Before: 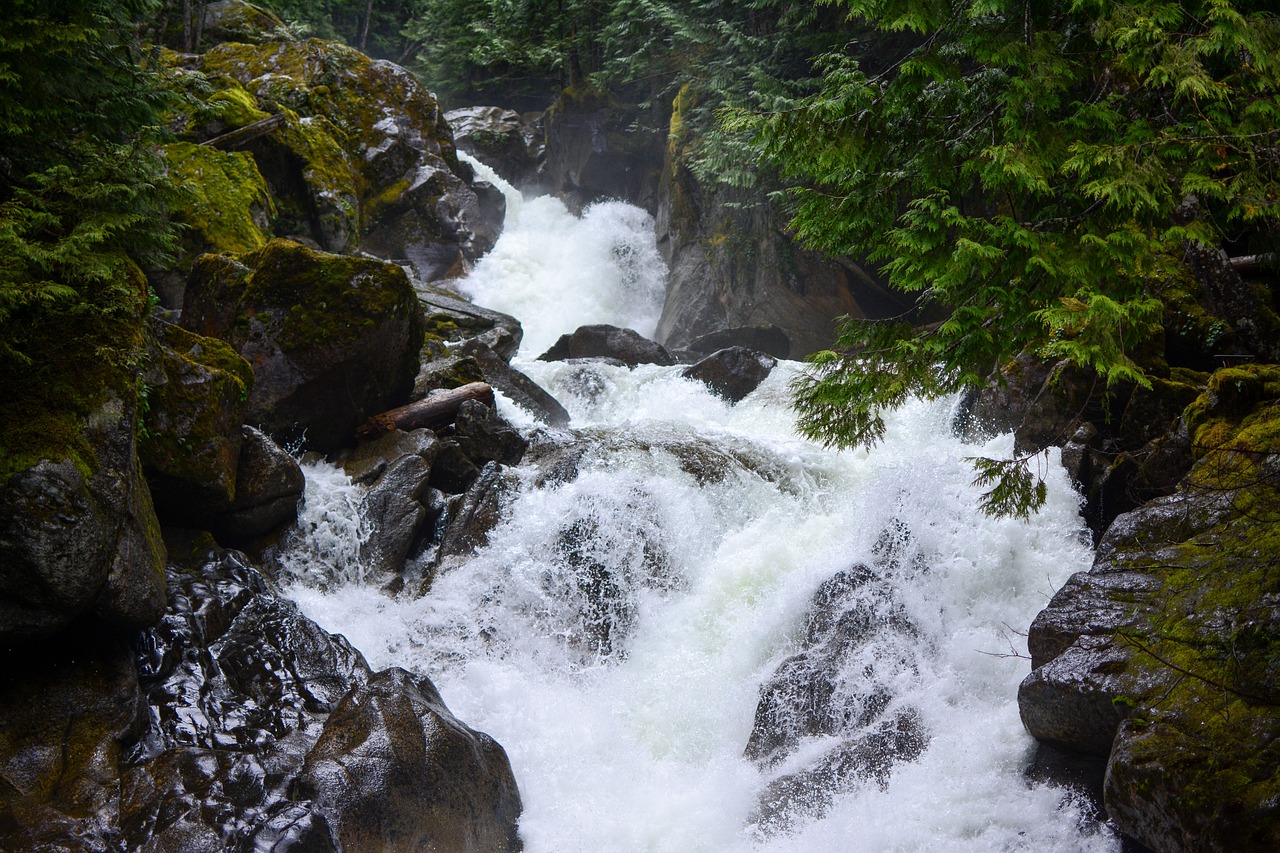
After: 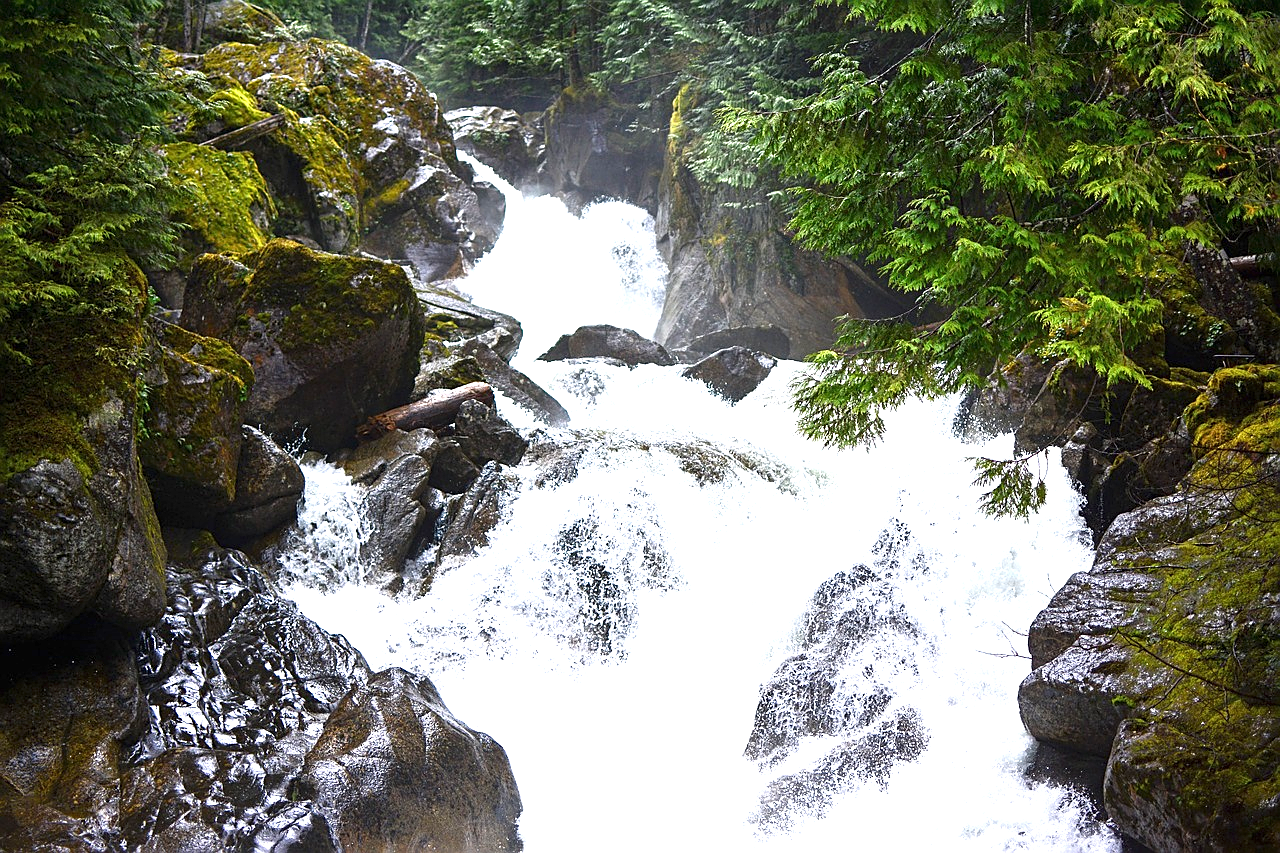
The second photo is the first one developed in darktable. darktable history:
exposure: black level correction 0, exposure 1.391 EV, compensate exposure bias true, compensate highlight preservation false
sharpen: on, module defaults
